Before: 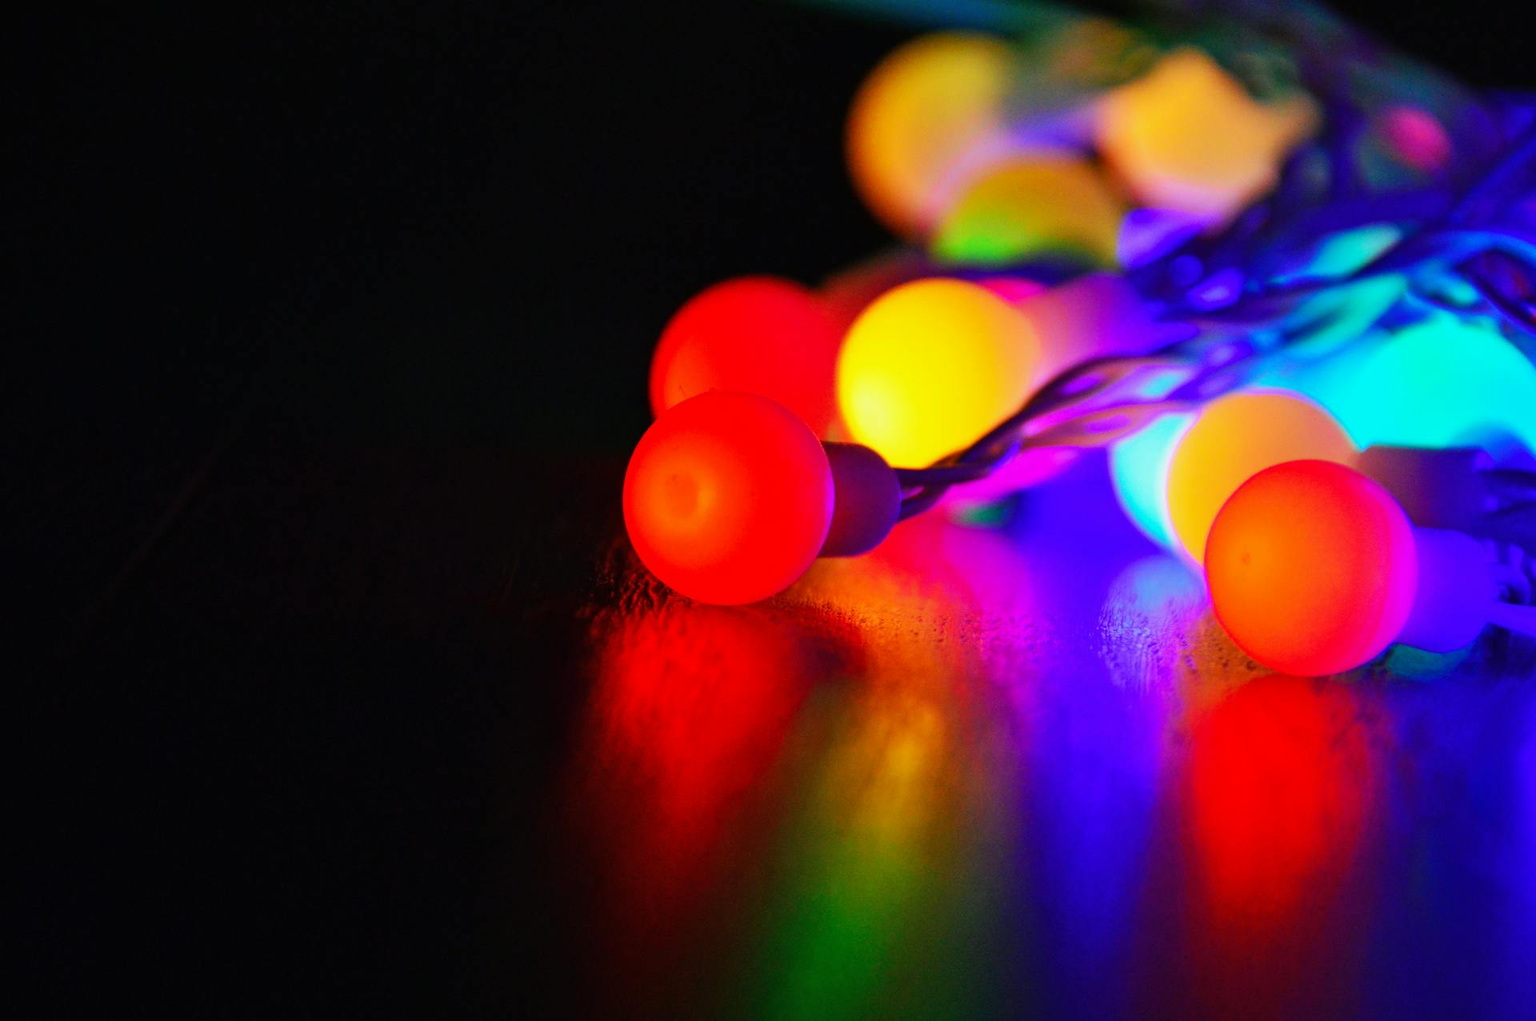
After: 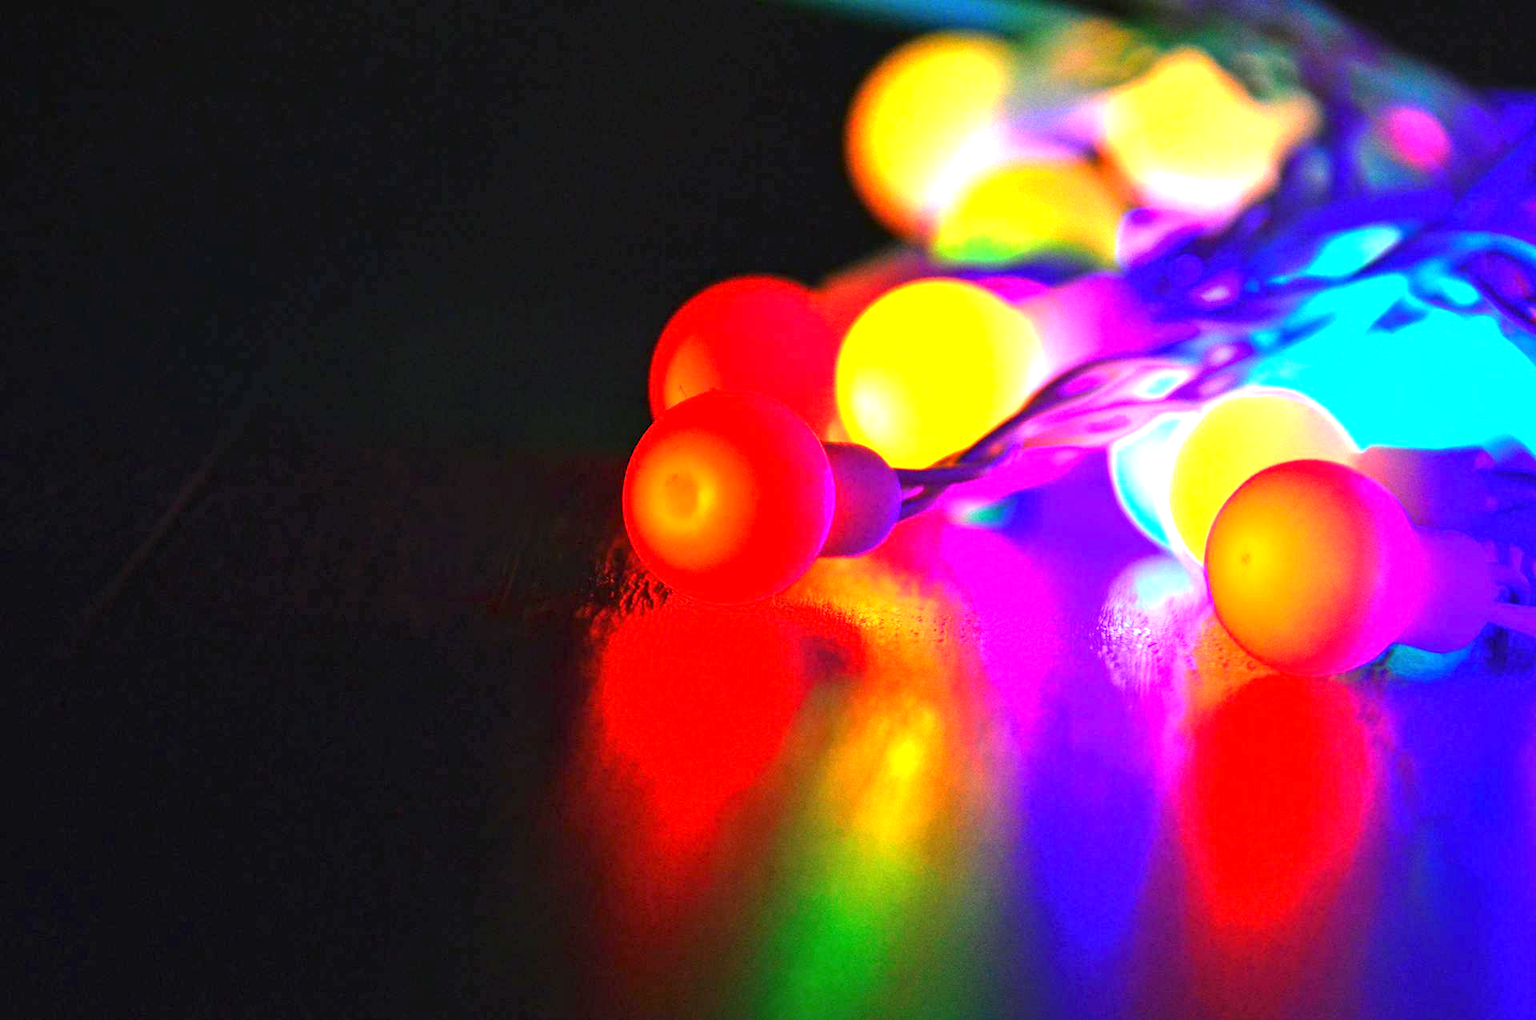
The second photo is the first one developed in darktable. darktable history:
exposure: exposure 1.994 EV, compensate highlight preservation false
